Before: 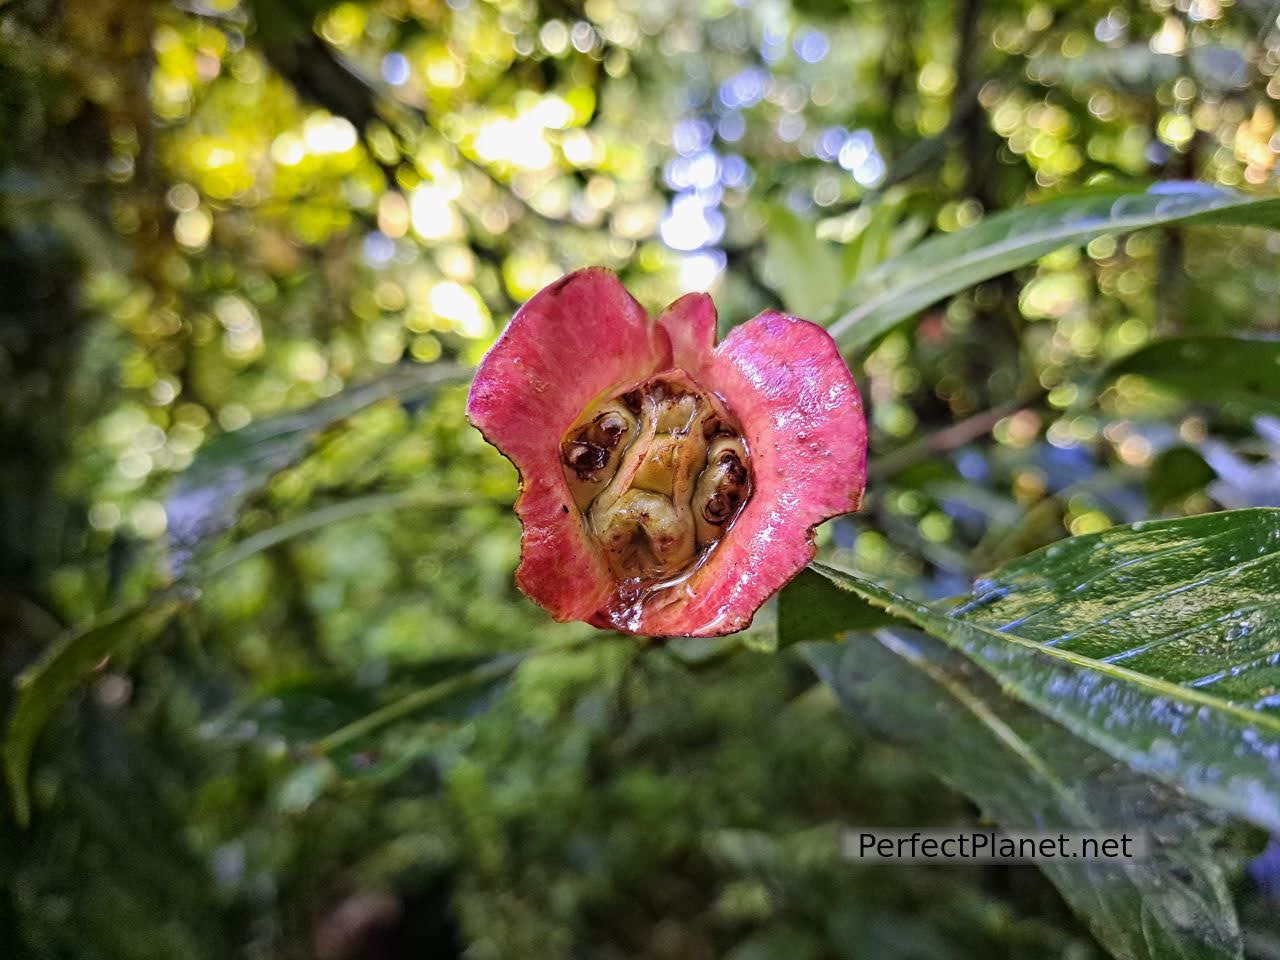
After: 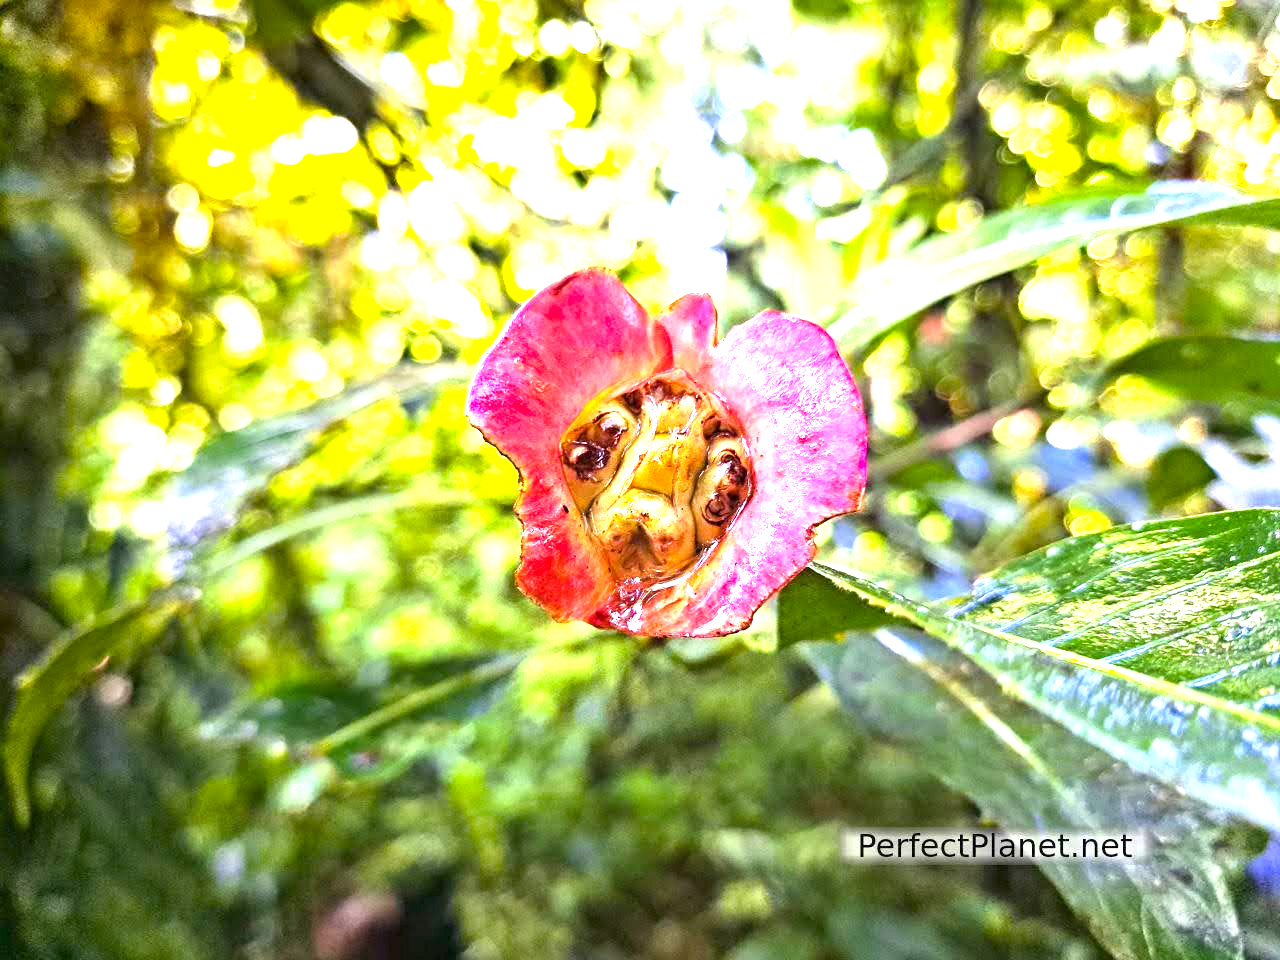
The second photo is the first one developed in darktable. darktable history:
white balance: emerald 1
exposure: exposure 2.04 EV, compensate highlight preservation false
color balance rgb: linear chroma grading › global chroma 6.48%, perceptual saturation grading › global saturation 12.96%, global vibrance 6.02%
